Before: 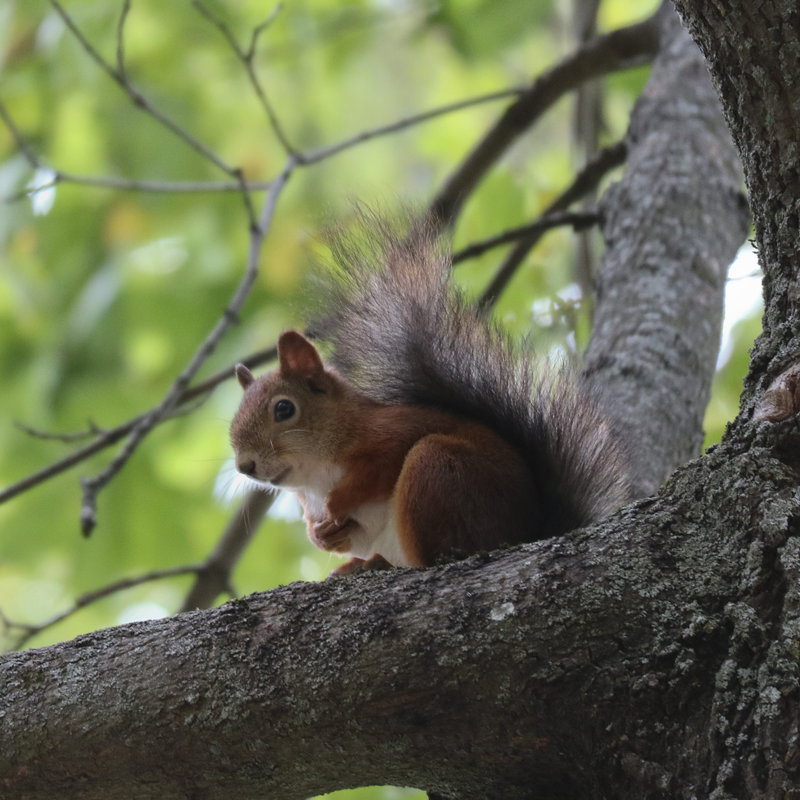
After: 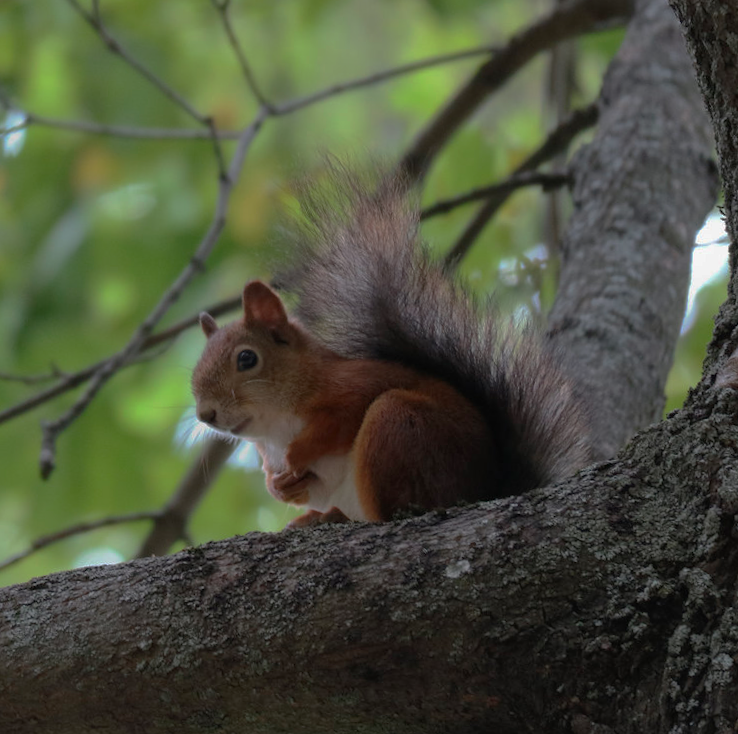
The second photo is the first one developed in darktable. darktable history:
tone equalizer: -7 EV 0.202 EV, -6 EV 0.136 EV, -5 EV 0.059 EV, -4 EV 0.037 EV, -2 EV -0.023 EV, -1 EV -0.035 EV, +0 EV -0.052 EV, edges refinement/feathering 500, mask exposure compensation -1.57 EV, preserve details no
crop and rotate: angle -2.03°, left 3.097%, top 4.266%, right 1.428%, bottom 0.668%
base curve: curves: ch0 [(0, 0) (0.841, 0.609) (1, 1)], preserve colors none
